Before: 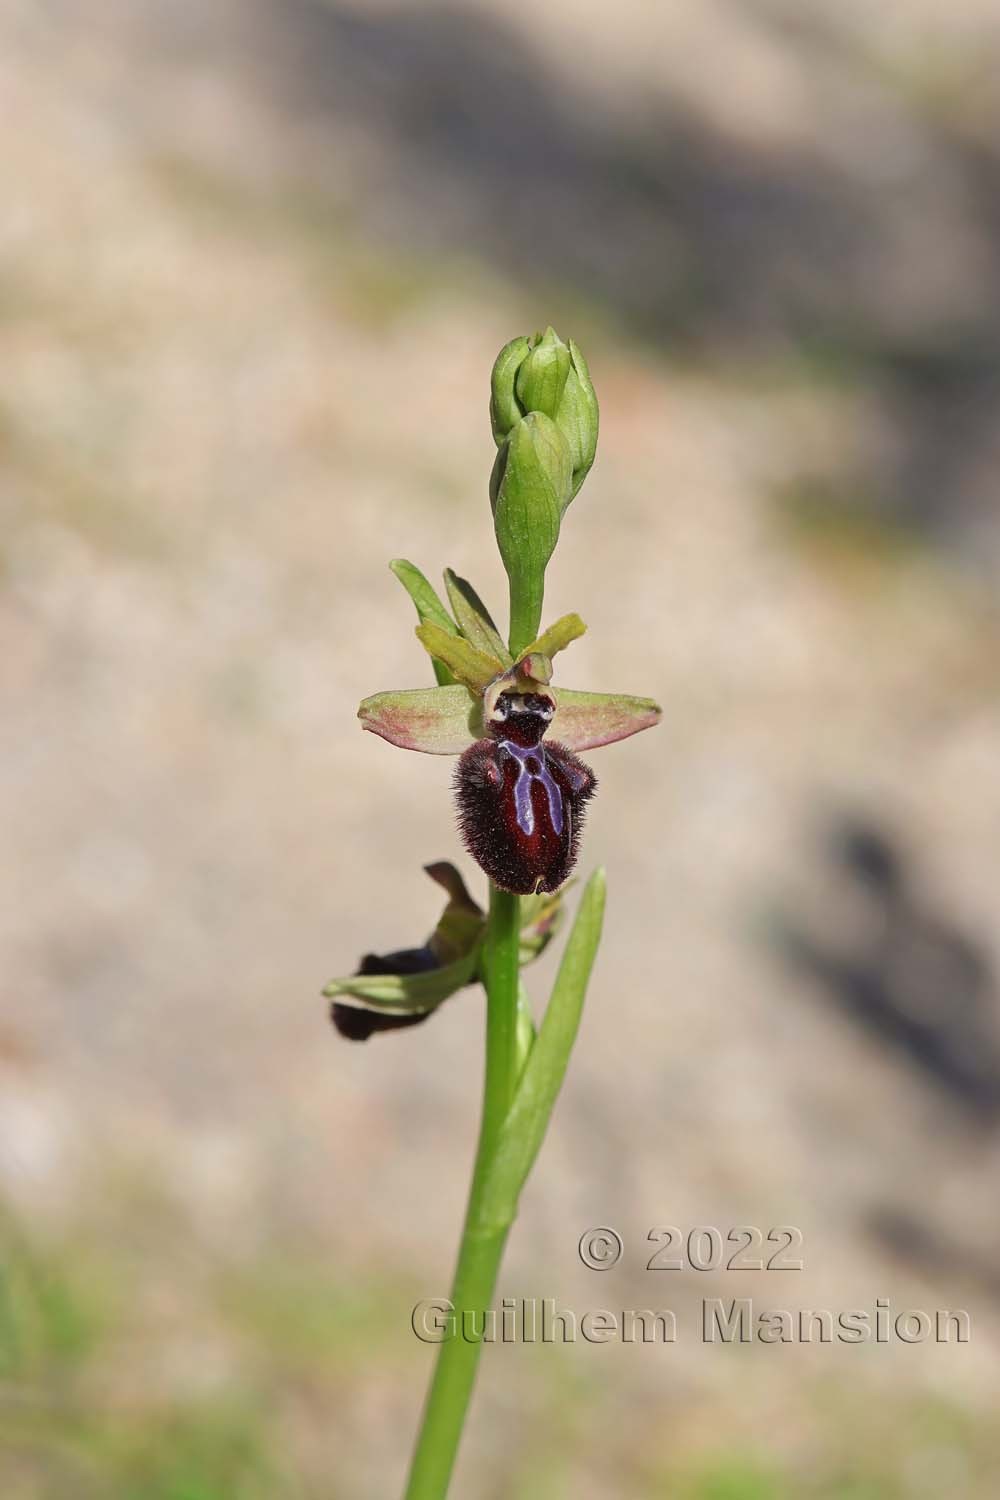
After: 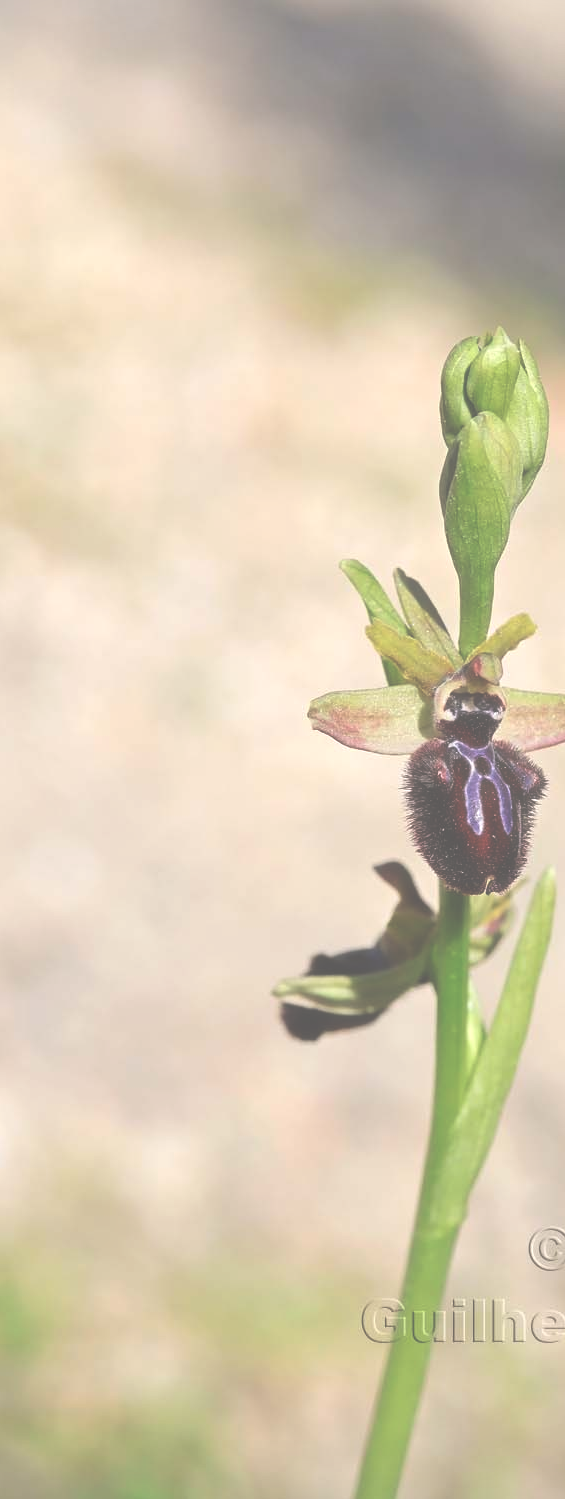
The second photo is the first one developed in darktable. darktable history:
exposure: black level correction -0.073, exposure 0.502 EV, compensate highlight preservation false
crop: left 5.007%, right 38.409%
vignetting: fall-off start 91.49%, brightness -0.53, saturation -0.516
haze removal: strength -0.11, adaptive false
